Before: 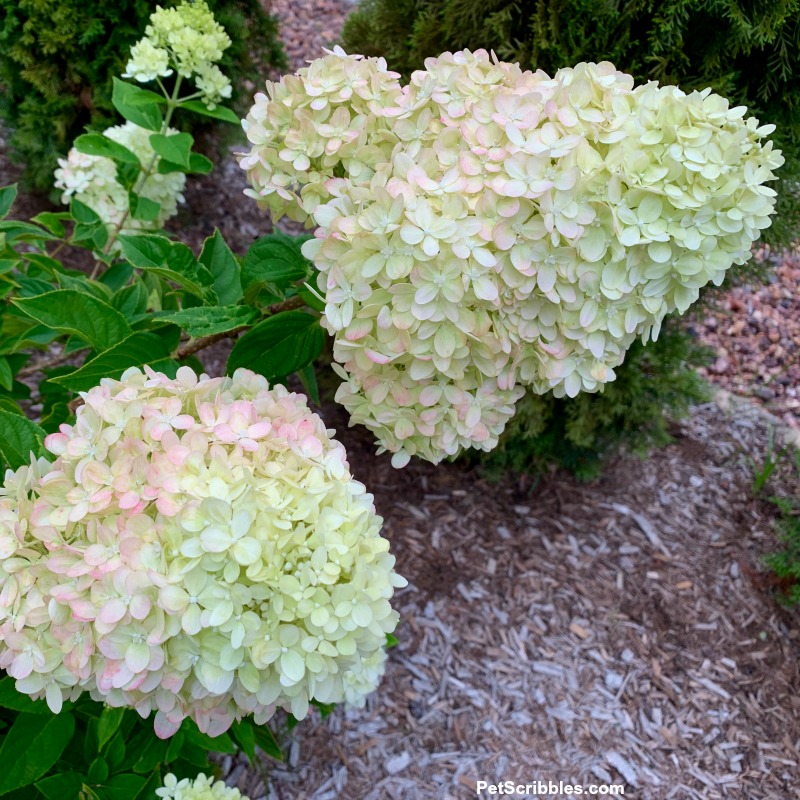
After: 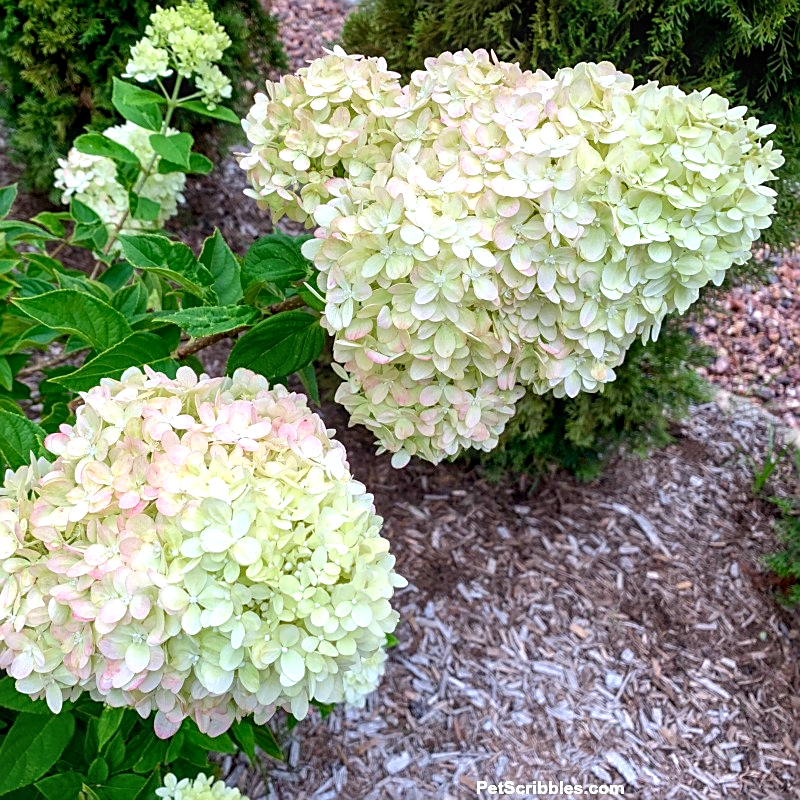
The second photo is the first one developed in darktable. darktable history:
local contrast: on, module defaults
exposure: black level correction 0.001, exposure 0.5 EV, compensate exposure bias true, compensate highlight preservation false
sharpen: on, module defaults
